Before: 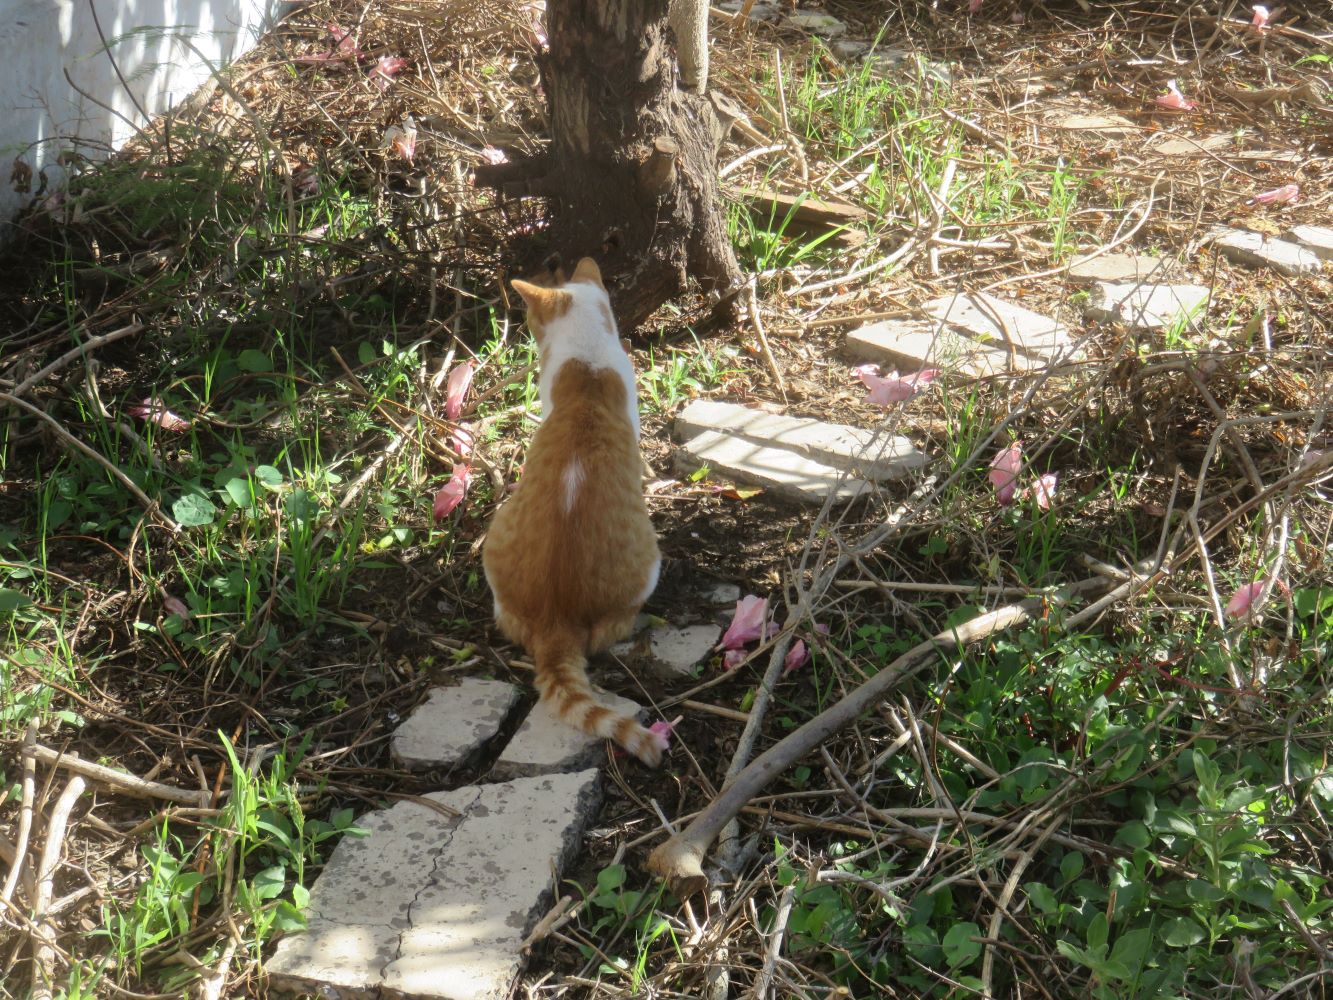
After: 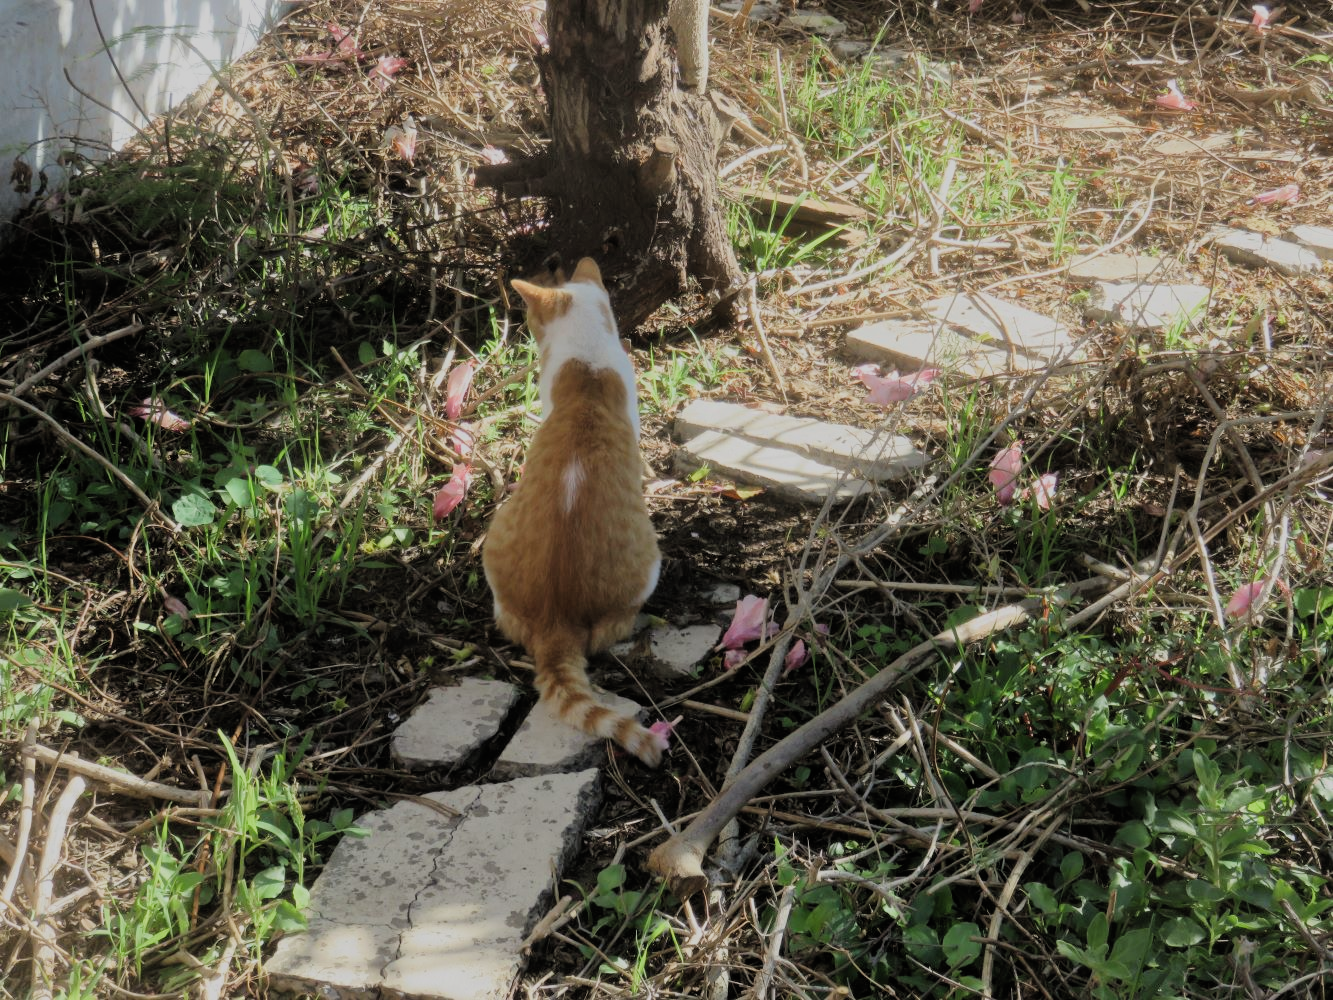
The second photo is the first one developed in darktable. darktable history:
filmic rgb: black relative exposure -7.09 EV, white relative exposure 5.36 EV, hardness 3.03, color science v4 (2020)
